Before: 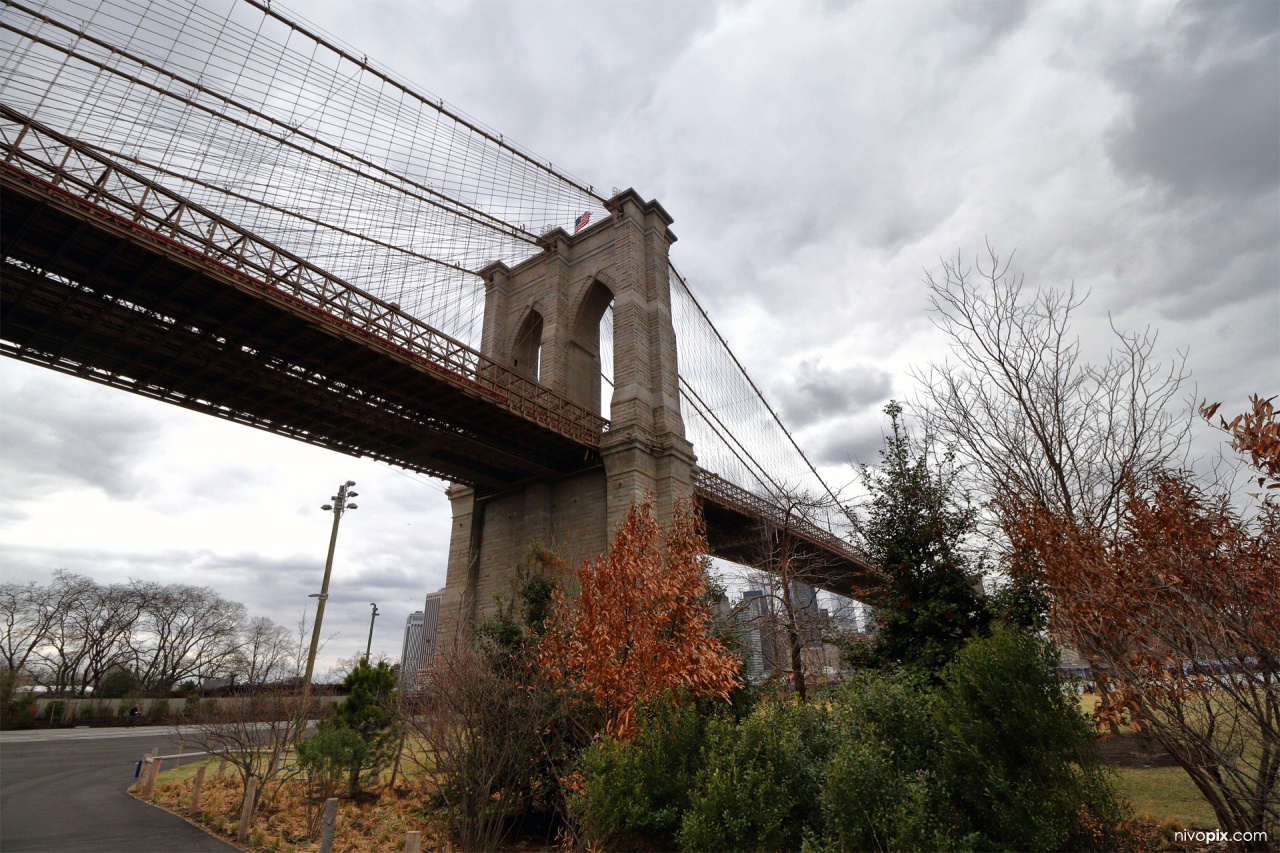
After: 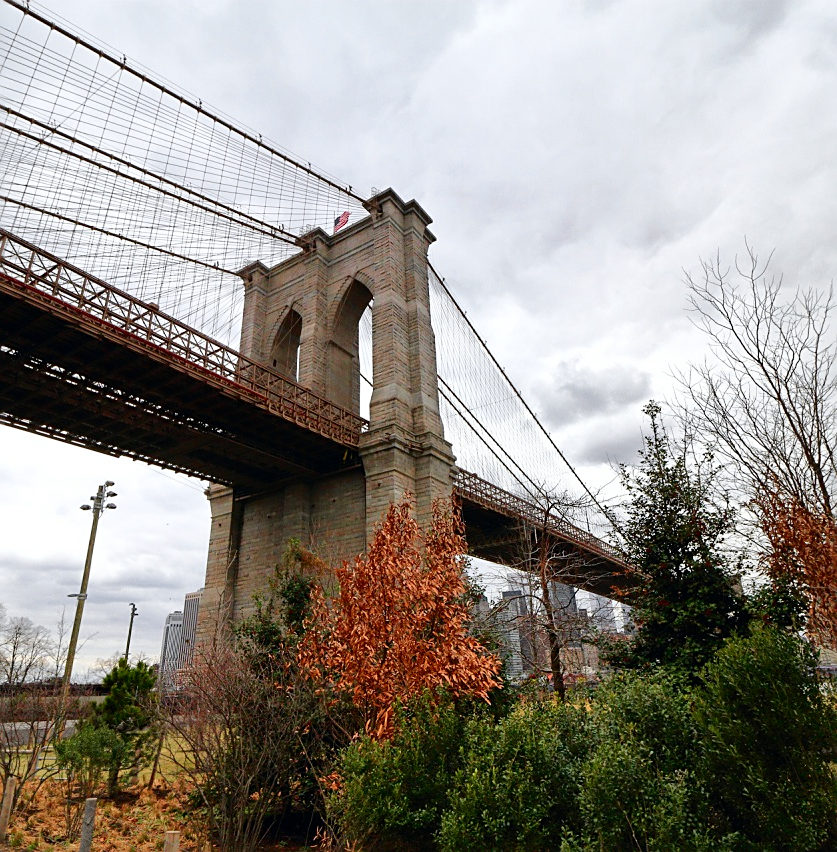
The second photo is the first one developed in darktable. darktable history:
crop and rotate: left 18.838%, right 15.761%
tone curve: curves: ch0 [(0, 0) (0.051, 0.047) (0.102, 0.099) (0.228, 0.275) (0.432, 0.535) (0.695, 0.778) (0.908, 0.946) (1, 1)]; ch1 [(0, 0) (0.339, 0.298) (0.402, 0.363) (0.453, 0.421) (0.483, 0.469) (0.494, 0.493) (0.504, 0.501) (0.527, 0.538) (0.563, 0.595) (0.597, 0.632) (1, 1)]; ch2 [(0, 0) (0.48, 0.48) (0.504, 0.5) (0.539, 0.554) (0.59, 0.63) (0.642, 0.684) (0.824, 0.815) (1, 1)], color space Lab, independent channels, preserve colors none
sharpen: on, module defaults
